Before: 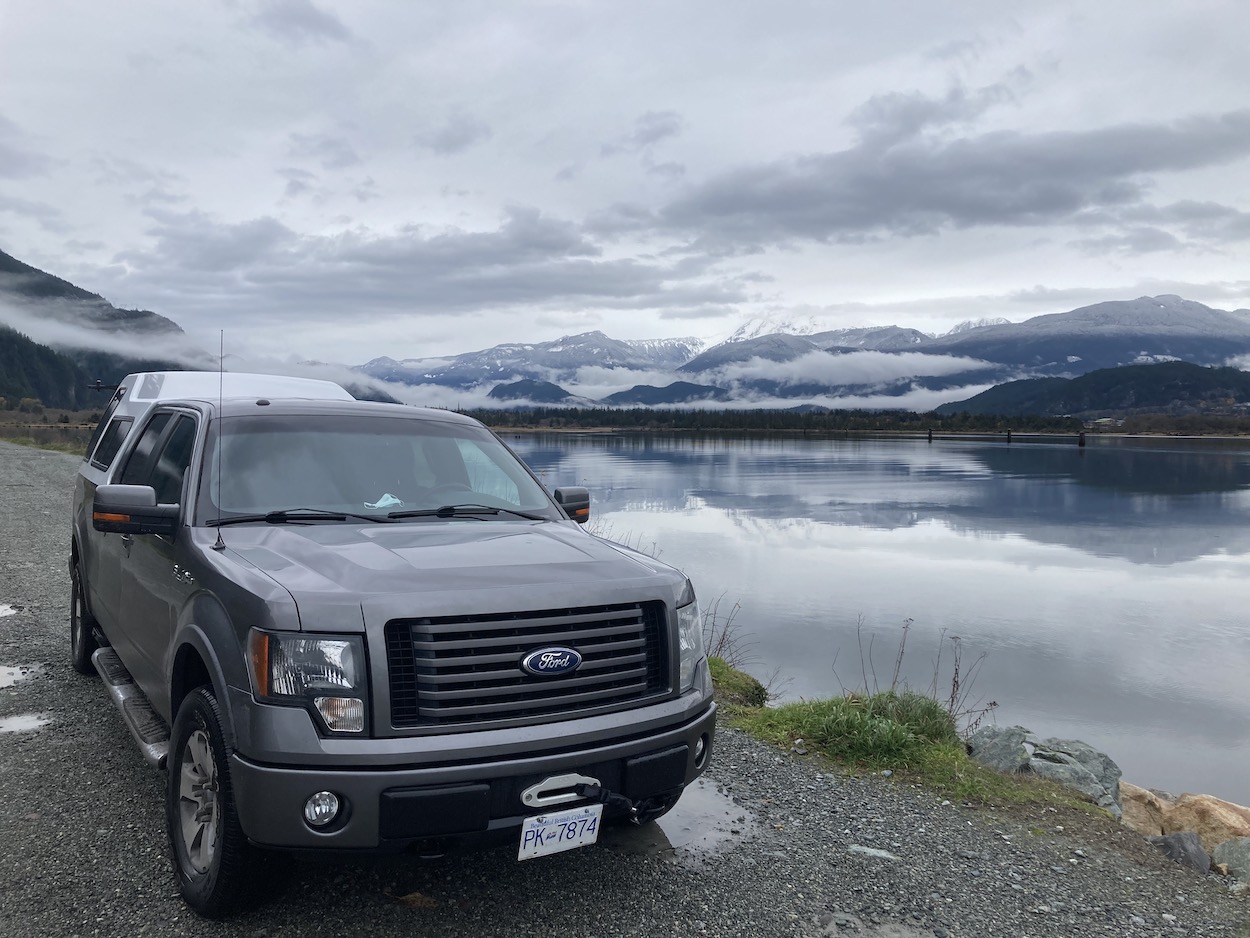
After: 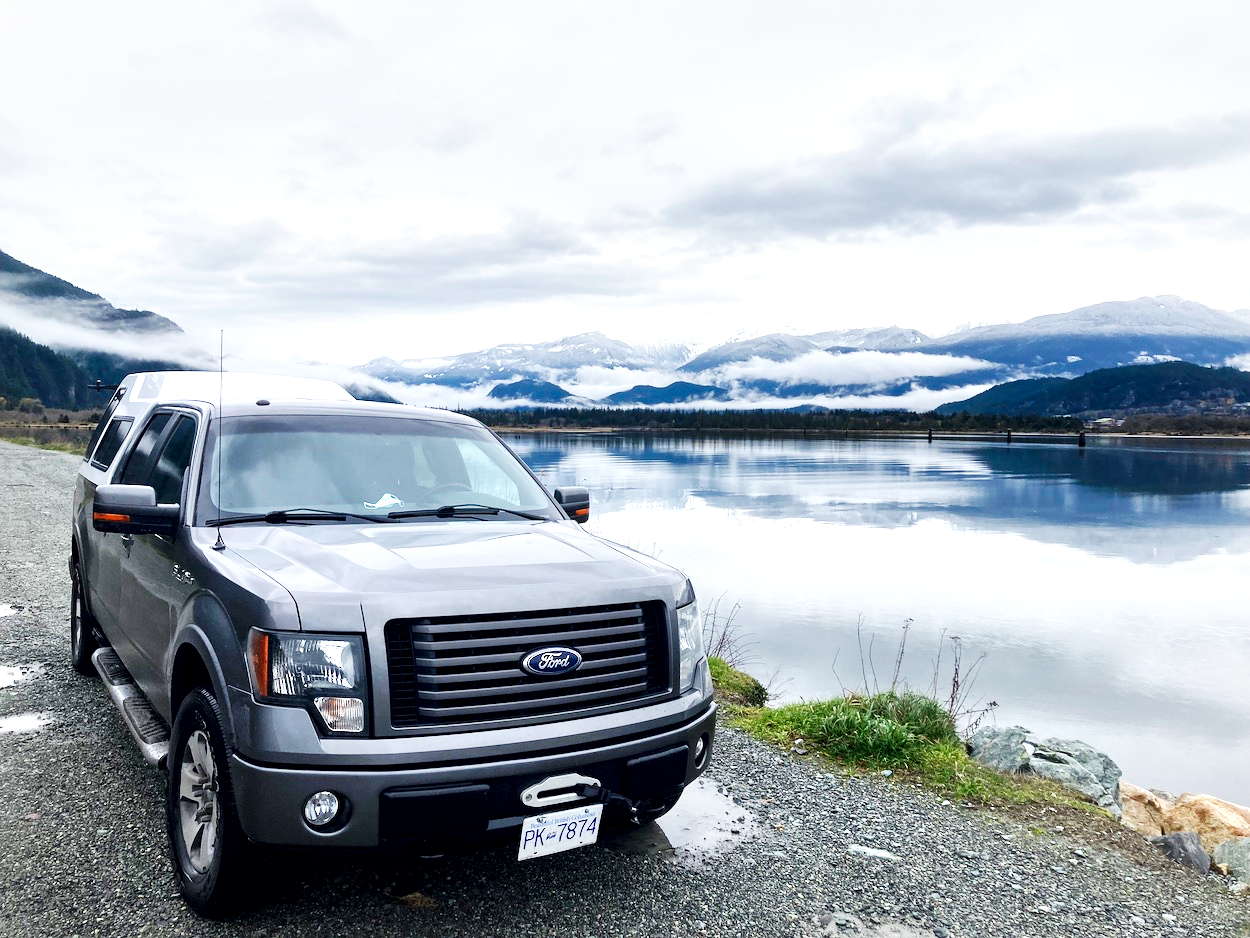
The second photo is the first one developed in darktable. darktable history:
local contrast: mode bilateral grid, contrast 25, coarseness 60, detail 151%, midtone range 0.2
base curve: curves: ch0 [(0, 0) (0.007, 0.004) (0.027, 0.03) (0.046, 0.07) (0.207, 0.54) (0.442, 0.872) (0.673, 0.972) (1, 1)], preserve colors none
